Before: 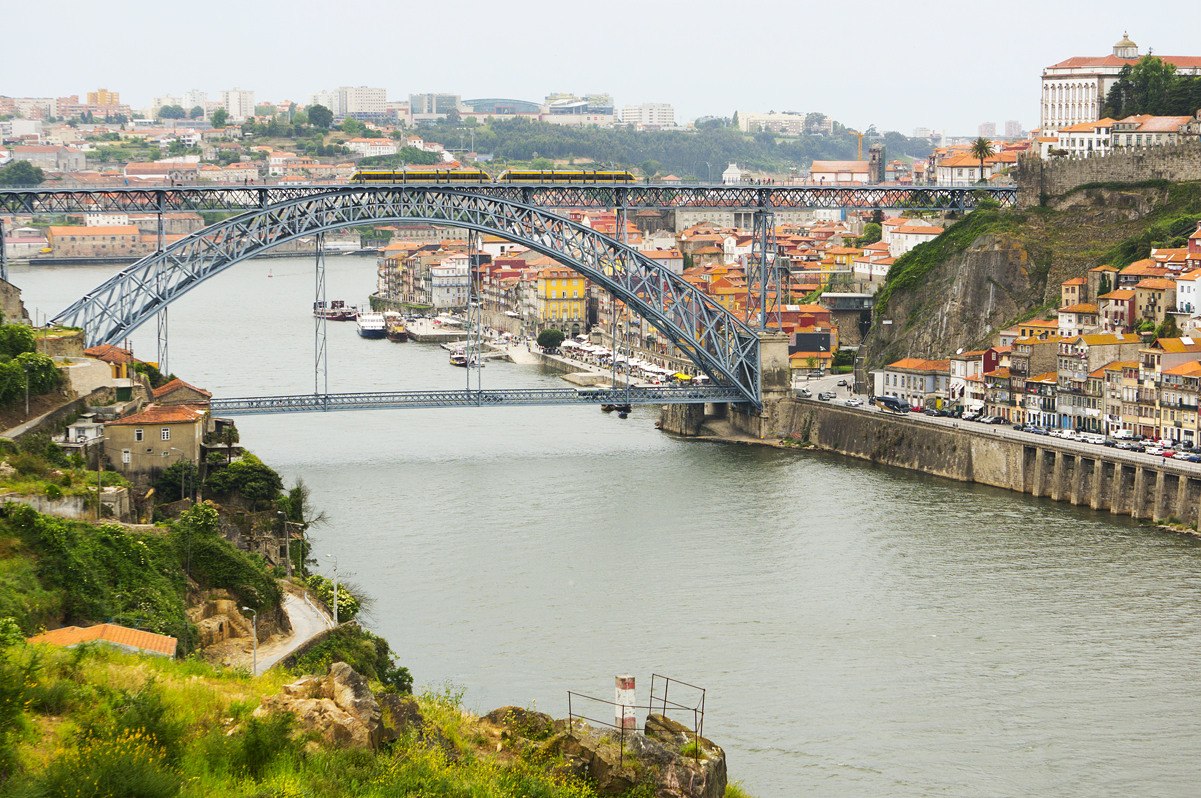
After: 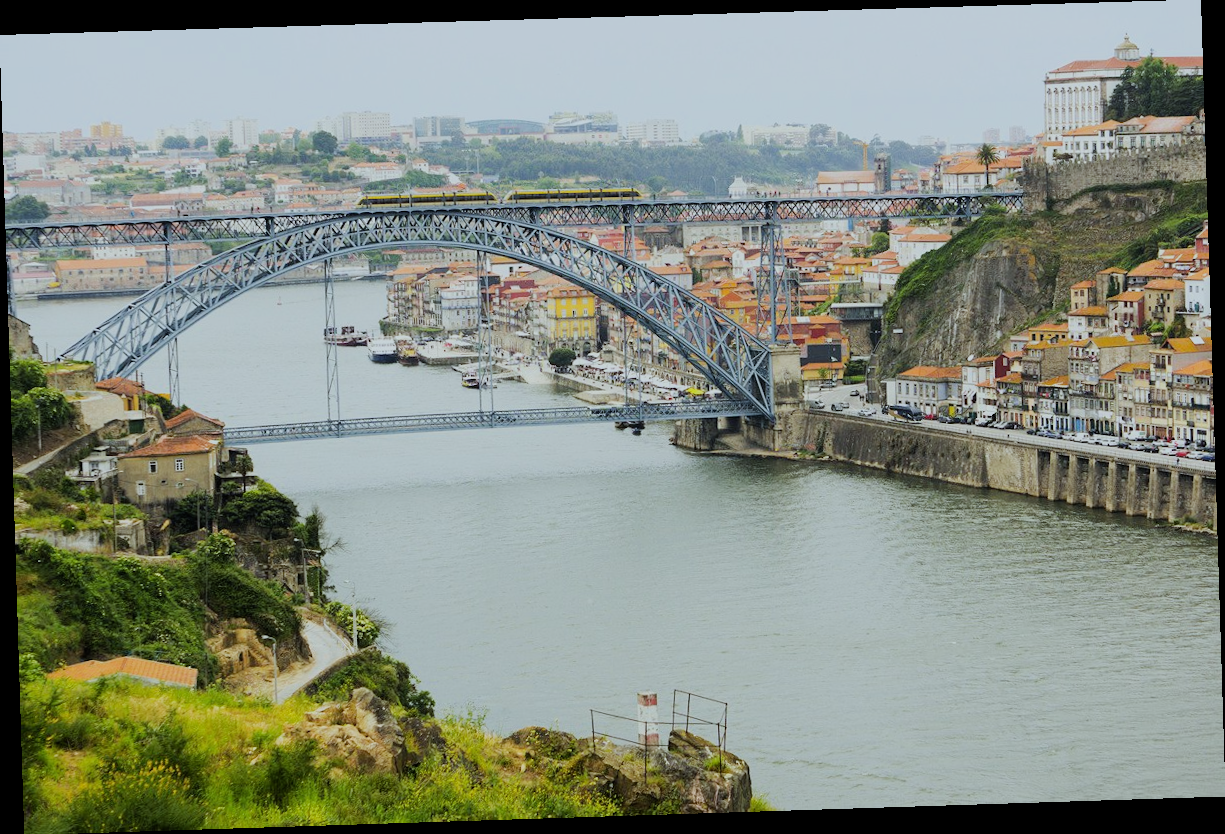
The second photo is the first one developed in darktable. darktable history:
white balance: red 0.925, blue 1.046
filmic rgb: black relative exposure -7.65 EV, white relative exposure 4.56 EV, hardness 3.61
rotate and perspective: rotation -1.77°, lens shift (horizontal) 0.004, automatic cropping off
